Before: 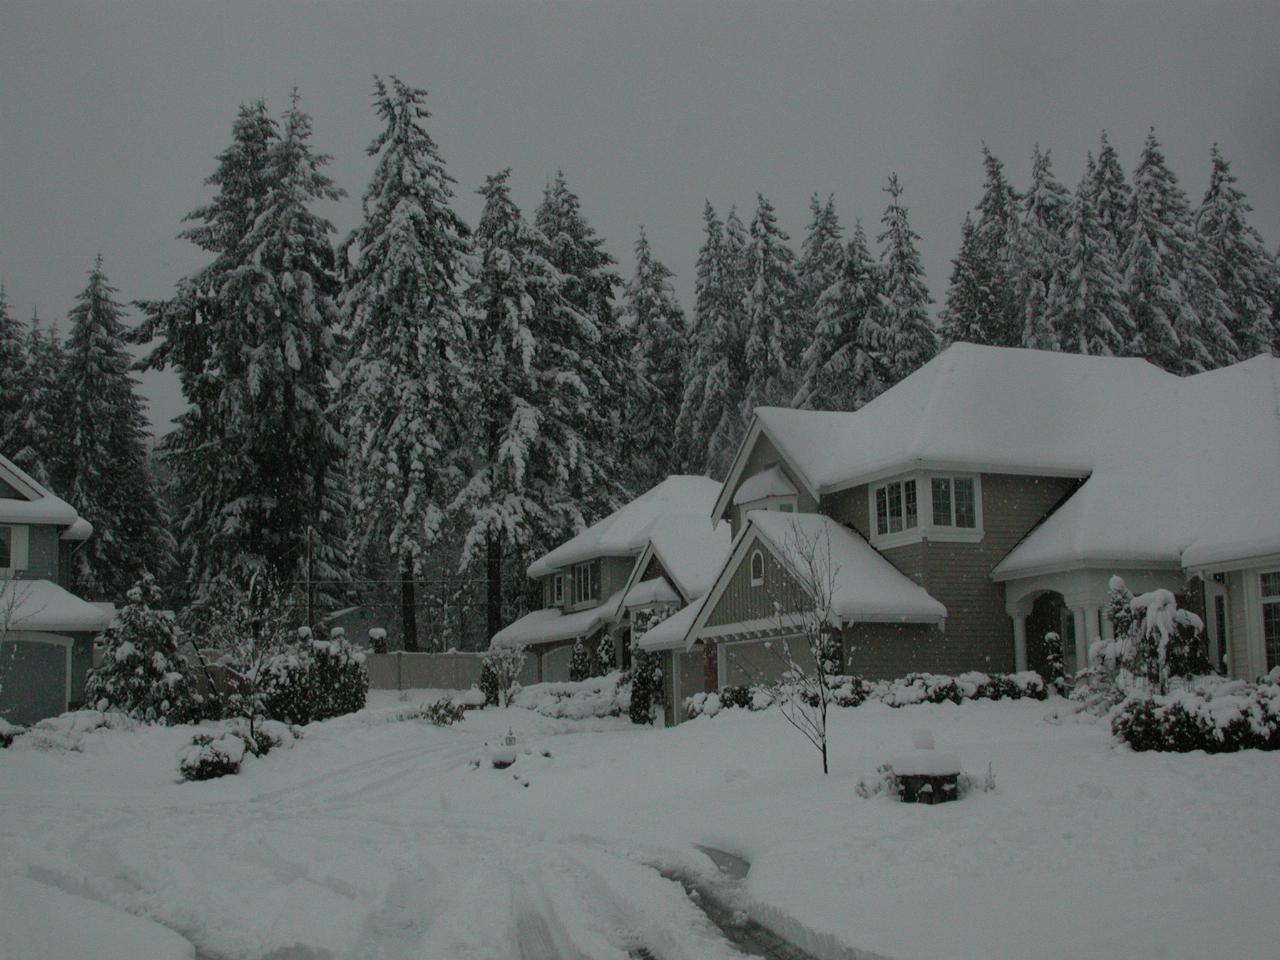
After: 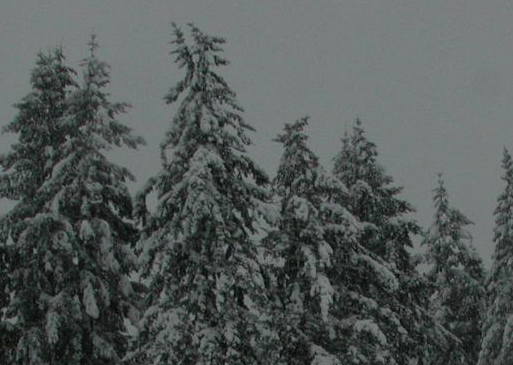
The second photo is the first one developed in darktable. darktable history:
crop: left 15.79%, top 5.464%, right 44.057%, bottom 56.426%
